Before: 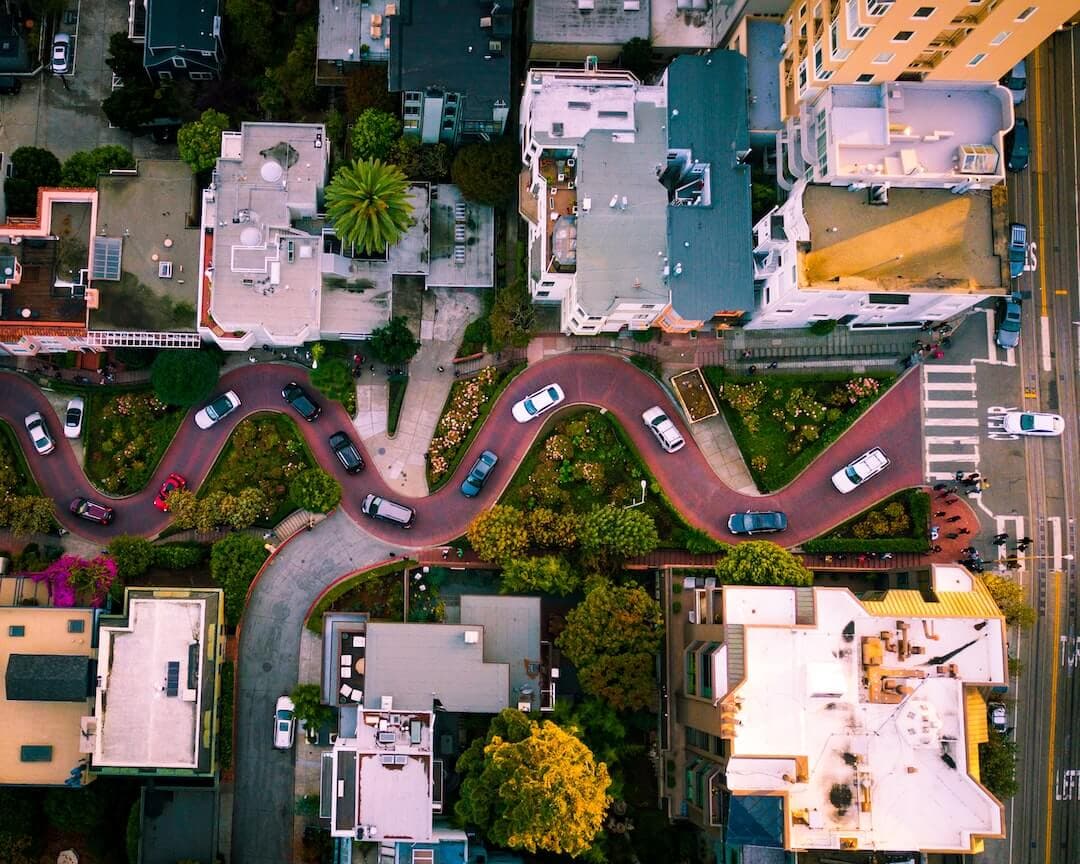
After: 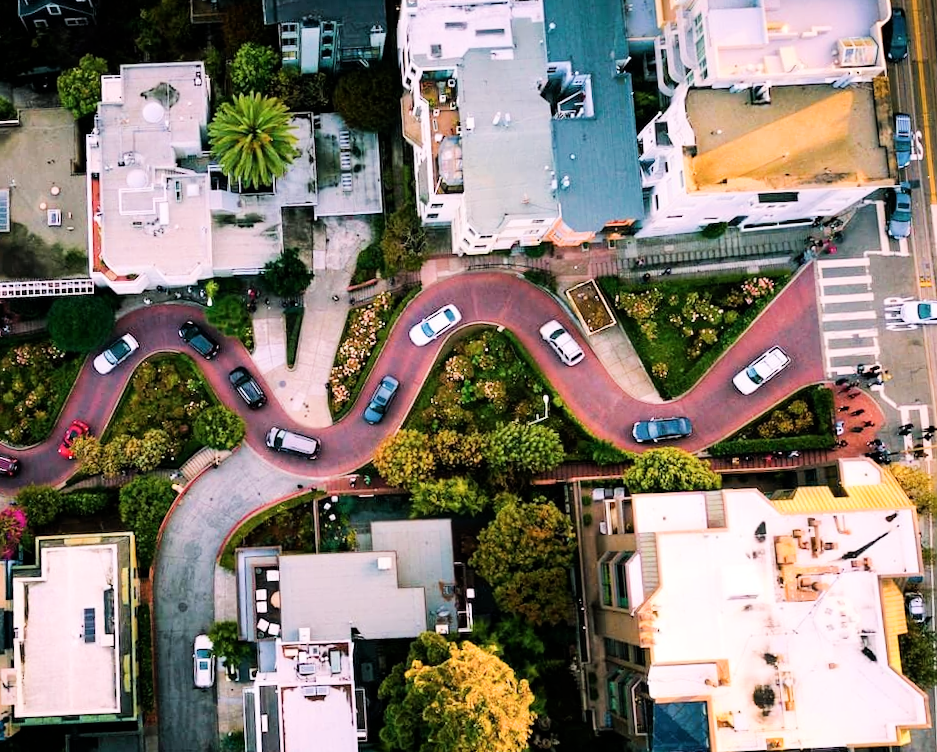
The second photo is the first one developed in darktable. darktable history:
tone equalizer: -8 EV -0.393 EV, -7 EV -0.41 EV, -6 EV -0.346 EV, -5 EV -0.197 EV, -3 EV 0.223 EV, -2 EV 0.306 EV, -1 EV 0.366 EV, +0 EV 0.439 EV, edges refinement/feathering 500, mask exposure compensation -1.57 EV, preserve details no
shadows and highlights: shadows -11.8, white point adjustment 3.91, highlights 26.56
exposure: black level correction 0, exposure 0.696 EV, compensate highlight preservation false
filmic rgb: black relative exposure -7.65 EV, white relative exposure 4.56 EV, hardness 3.61
crop and rotate: angle 3.91°, left 6.025%, top 5.688%
